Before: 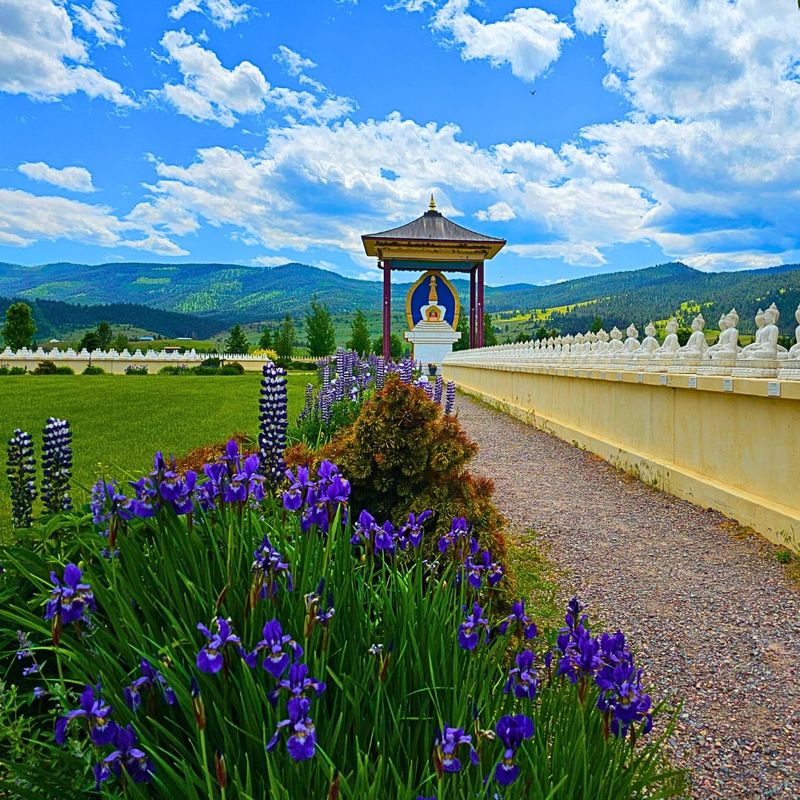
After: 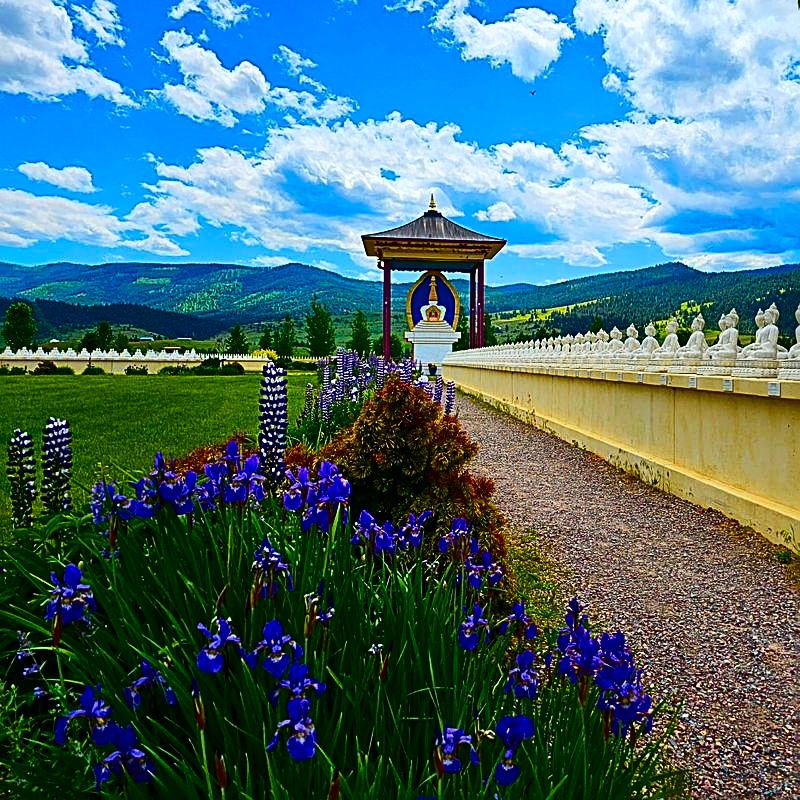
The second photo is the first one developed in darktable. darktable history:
sharpen: on, module defaults
contrast brightness saturation: contrast 0.216, brightness -0.183, saturation 0.239
